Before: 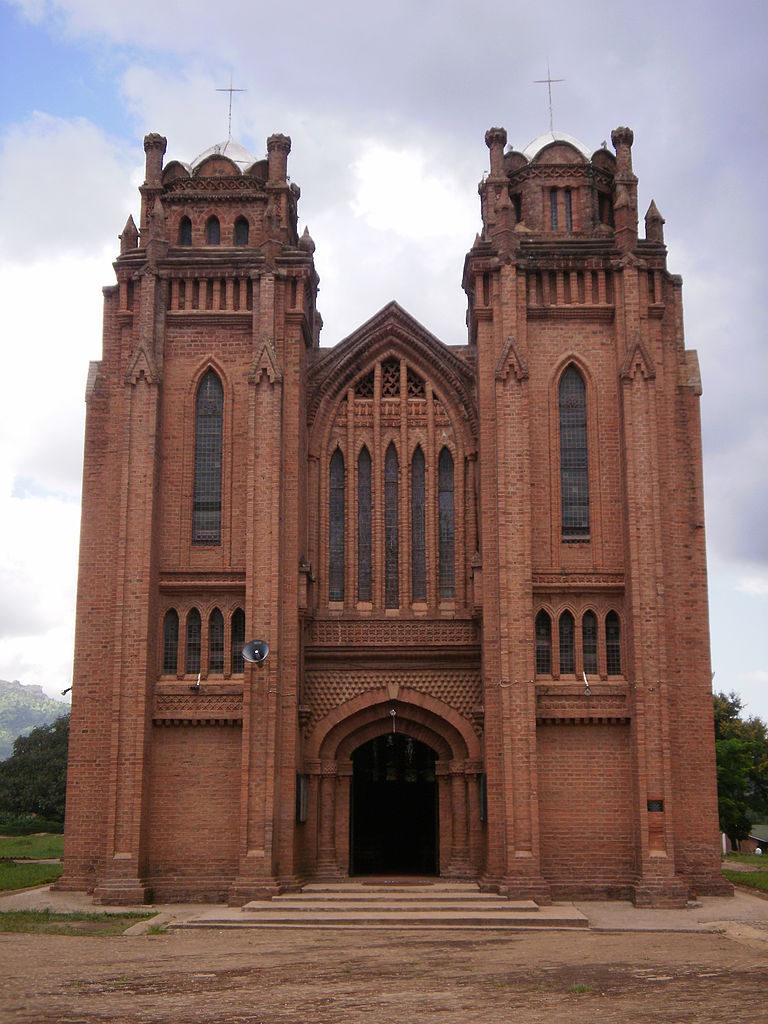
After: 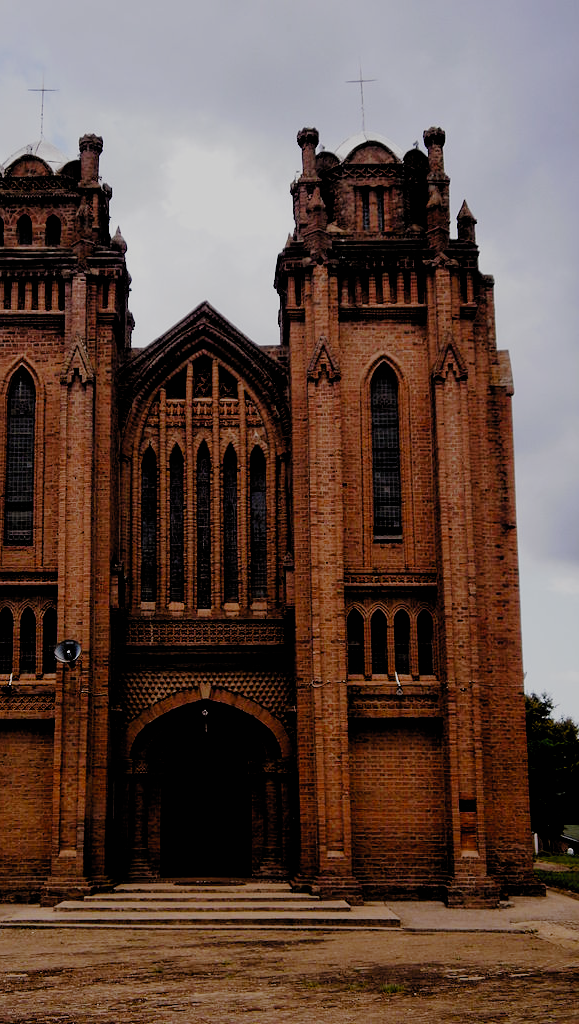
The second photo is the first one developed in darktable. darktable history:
filmic rgb: black relative exposure -2.85 EV, white relative exposure 4.56 EV, hardness 1.77, contrast 1.25, preserve chrominance no, color science v5 (2021)
exposure: exposure -0.36 EV, compensate highlight preservation false
crop and rotate: left 24.6%
